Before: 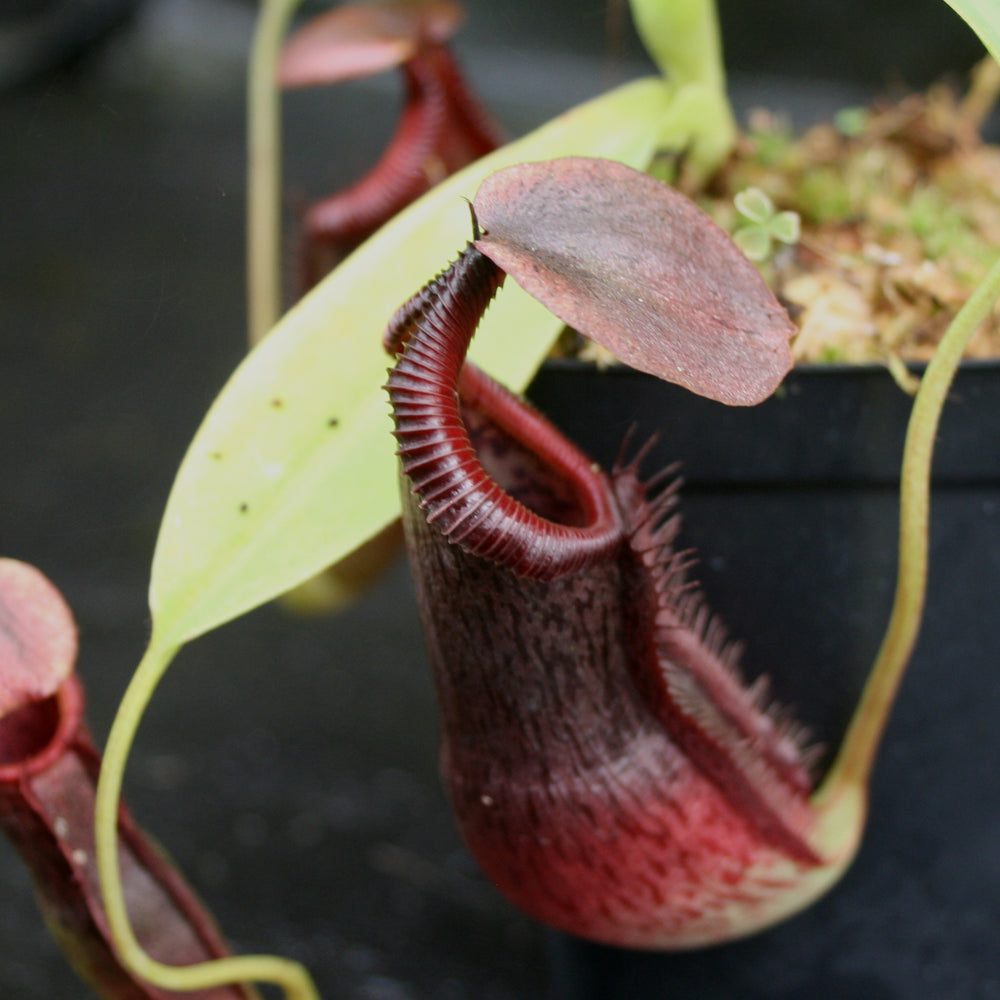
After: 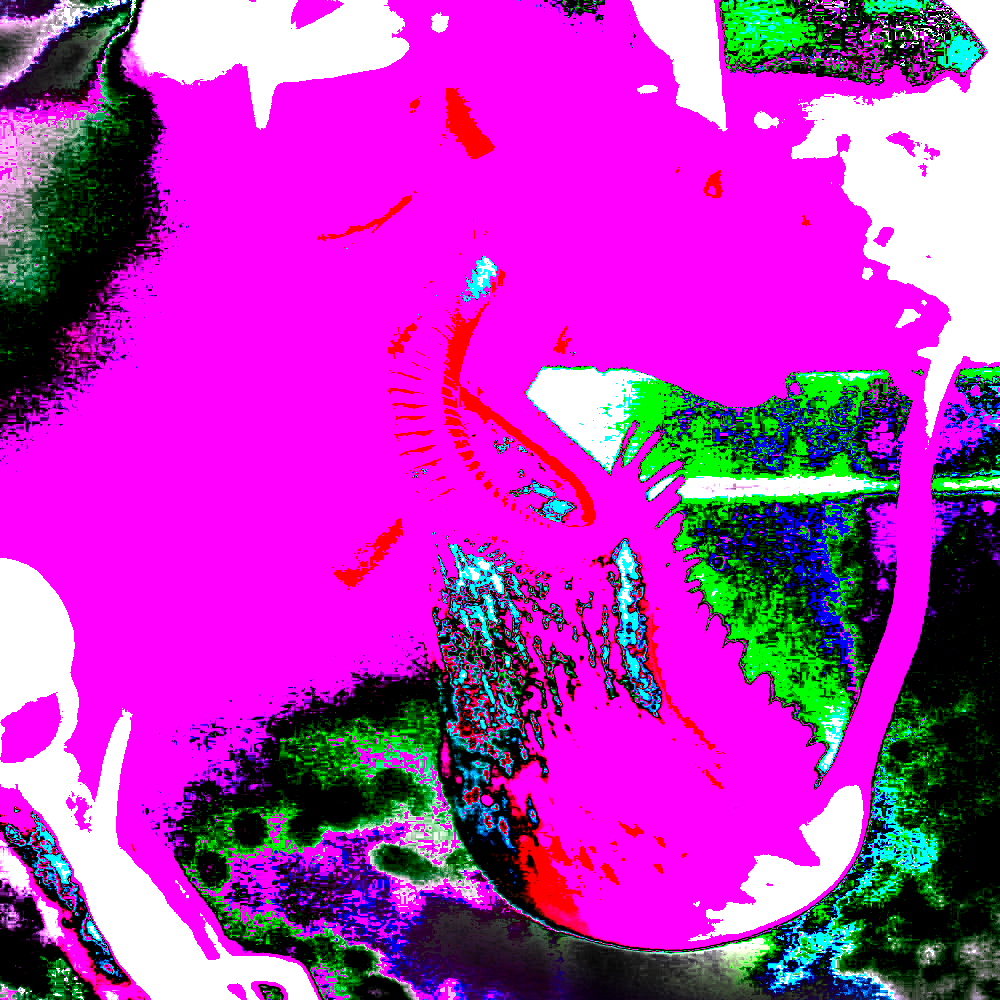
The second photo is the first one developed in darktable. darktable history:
tone curve: curves: ch0 [(0, 0) (0.003, 0.002) (0.011, 0.009) (0.025, 0.02) (0.044, 0.035) (0.069, 0.055) (0.1, 0.08) (0.136, 0.109) (0.177, 0.142) (0.224, 0.179) (0.277, 0.222) (0.335, 0.268) (0.399, 0.329) (0.468, 0.409) (0.543, 0.495) (0.623, 0.579) (0.709, 0.669) (0.801, 0.767) (0.898, 0.885) (1, 1)], preserve colors none
exposure: black level correction 0, exposure 1.45 EV, compensate exposure bias true, compensate highlight preservation false
white balance: red 8, blue 8
color balance rgb: linear chroma grading › global chroma 13.3%, global vibrance 41.49%
tone equalizer: on, module defaults
shadows and highlights: white point adjustment 0.1, highlights -70, soften with gaussian
vignetting: on, module defaults
contrast brightness saturation: contrast 0.07, brightness -0.14, saturation 0.11
